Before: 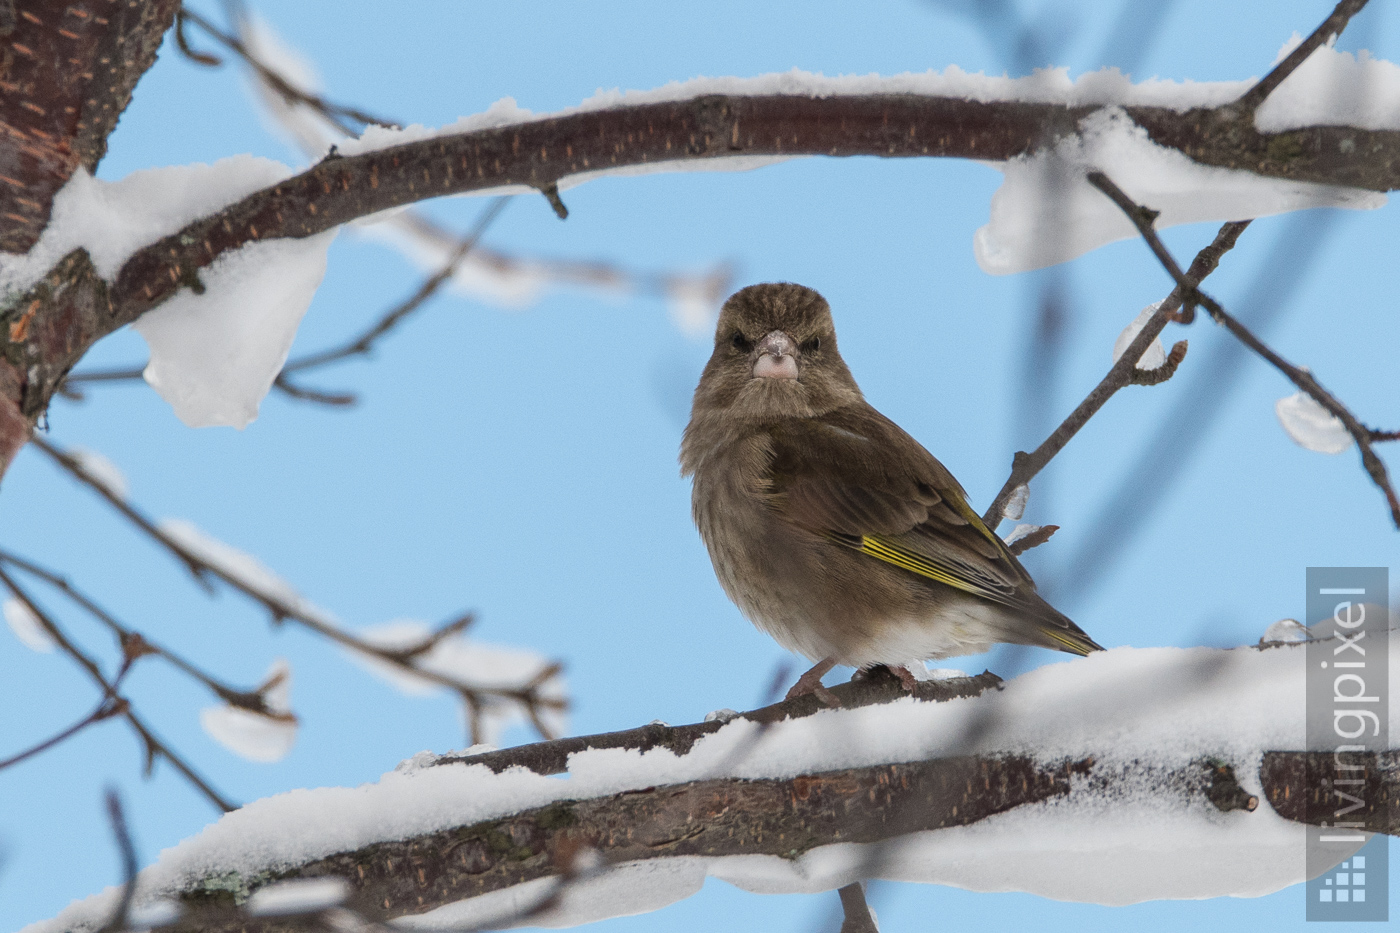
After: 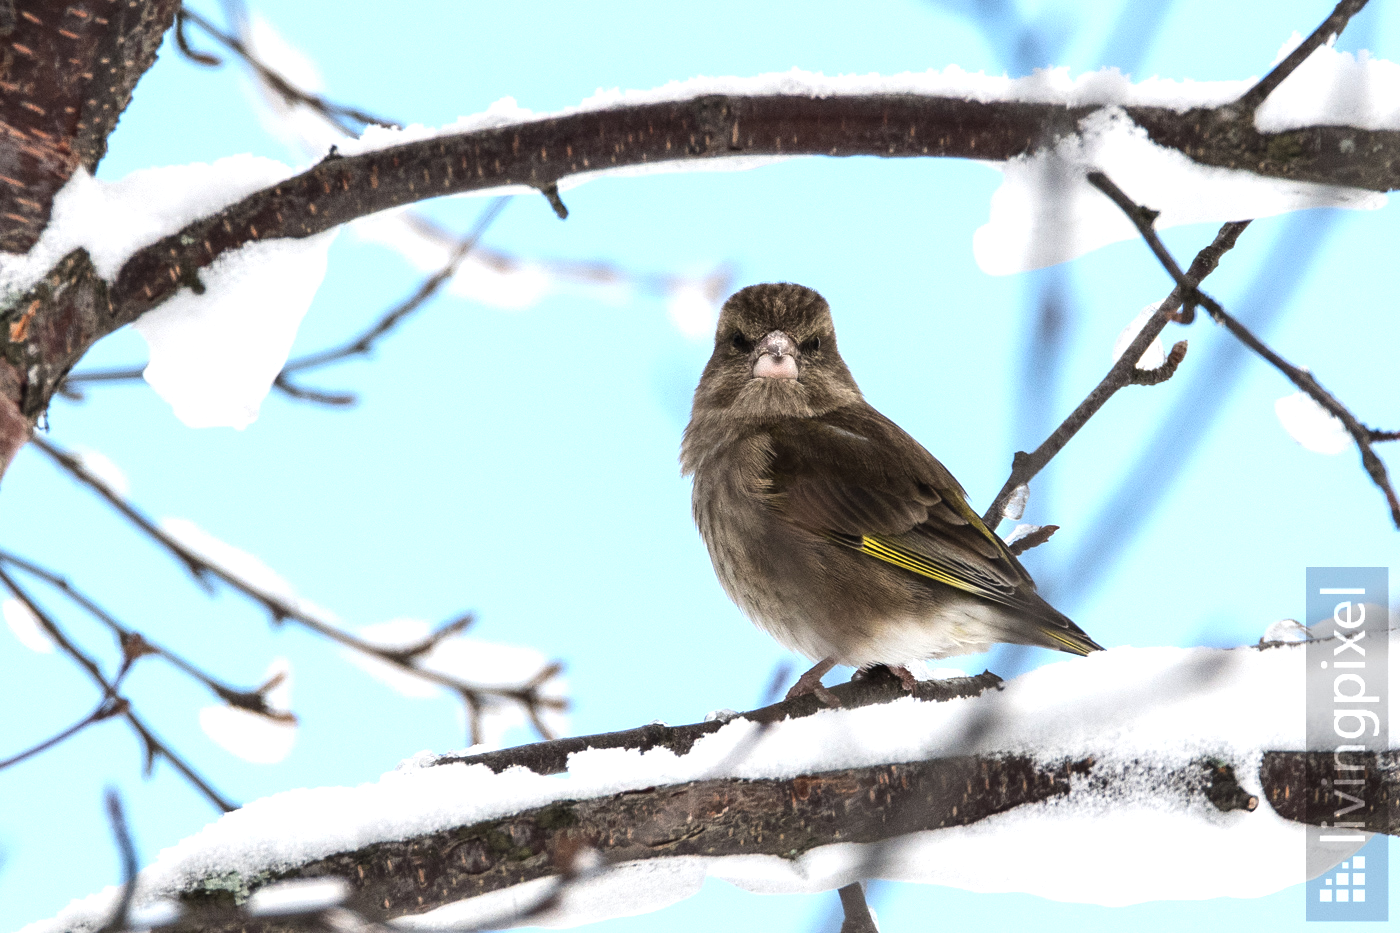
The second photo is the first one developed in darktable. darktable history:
exposure: exposure 0.3 EV, compensate highlight preservation false
tone equalizer: -8 EV -0.75 EV, -7 EV -0.7 EV, -6 EV -0.6 EV, -5 EV -0.4 EV, -3 EV 0.4 EV, -2 EV 0.6 EV, -1 EV 0.7 EV, +0 EV 0.75 EV, edges refinement/feathering 500, mask exposure compensation -1.57 EV, preserve details no
